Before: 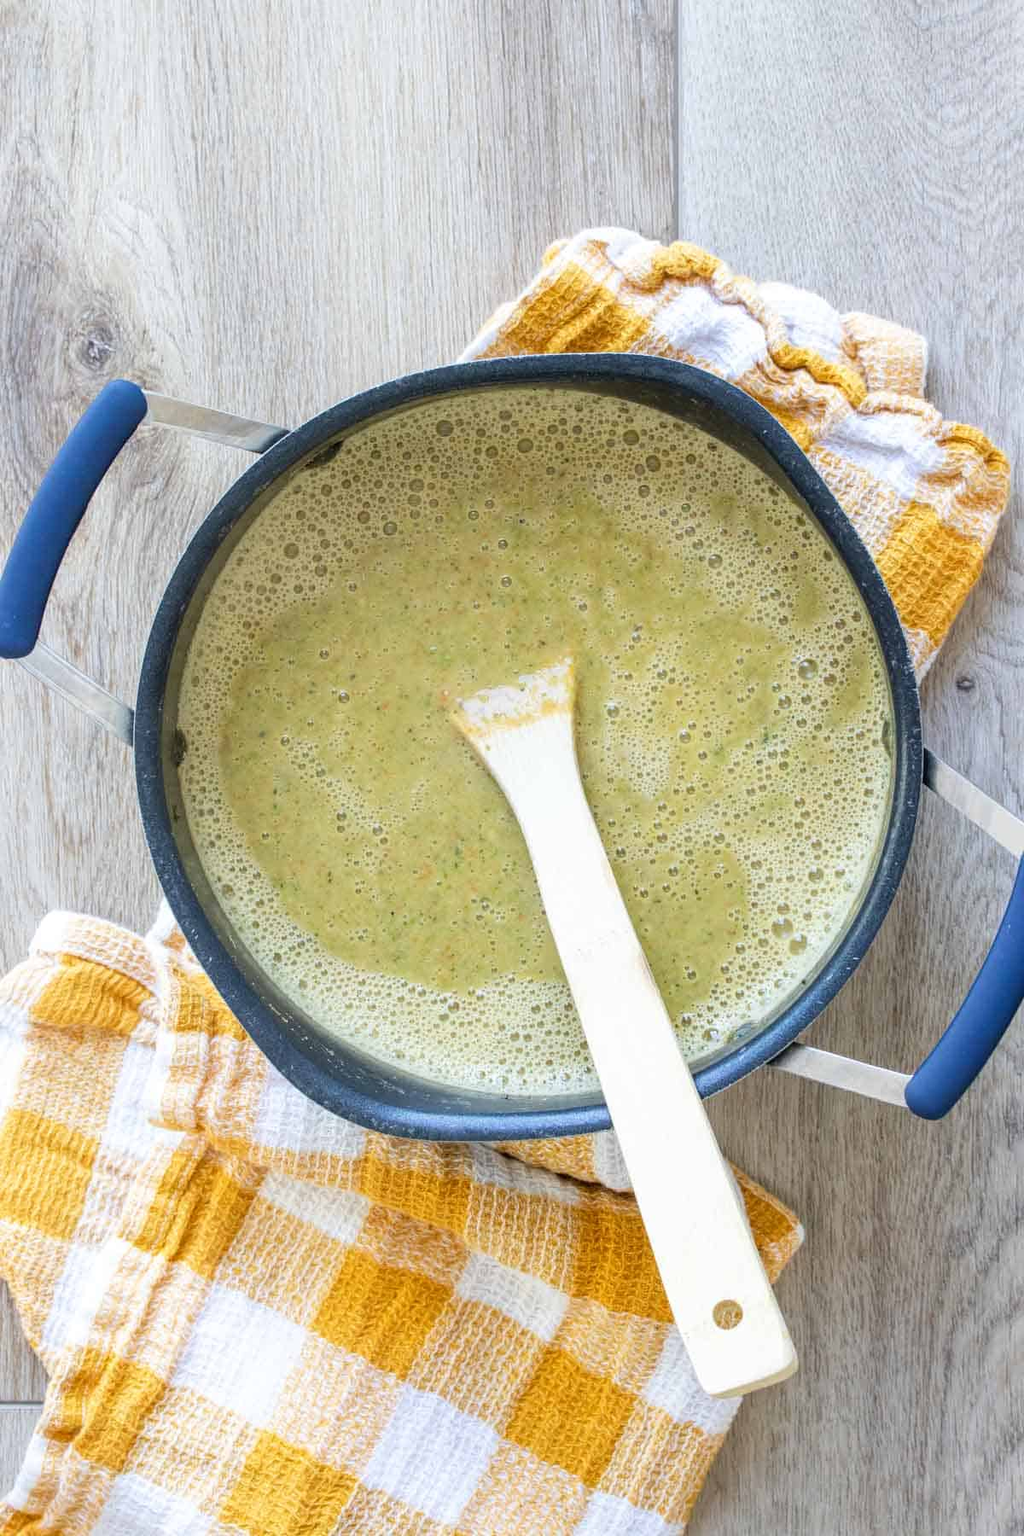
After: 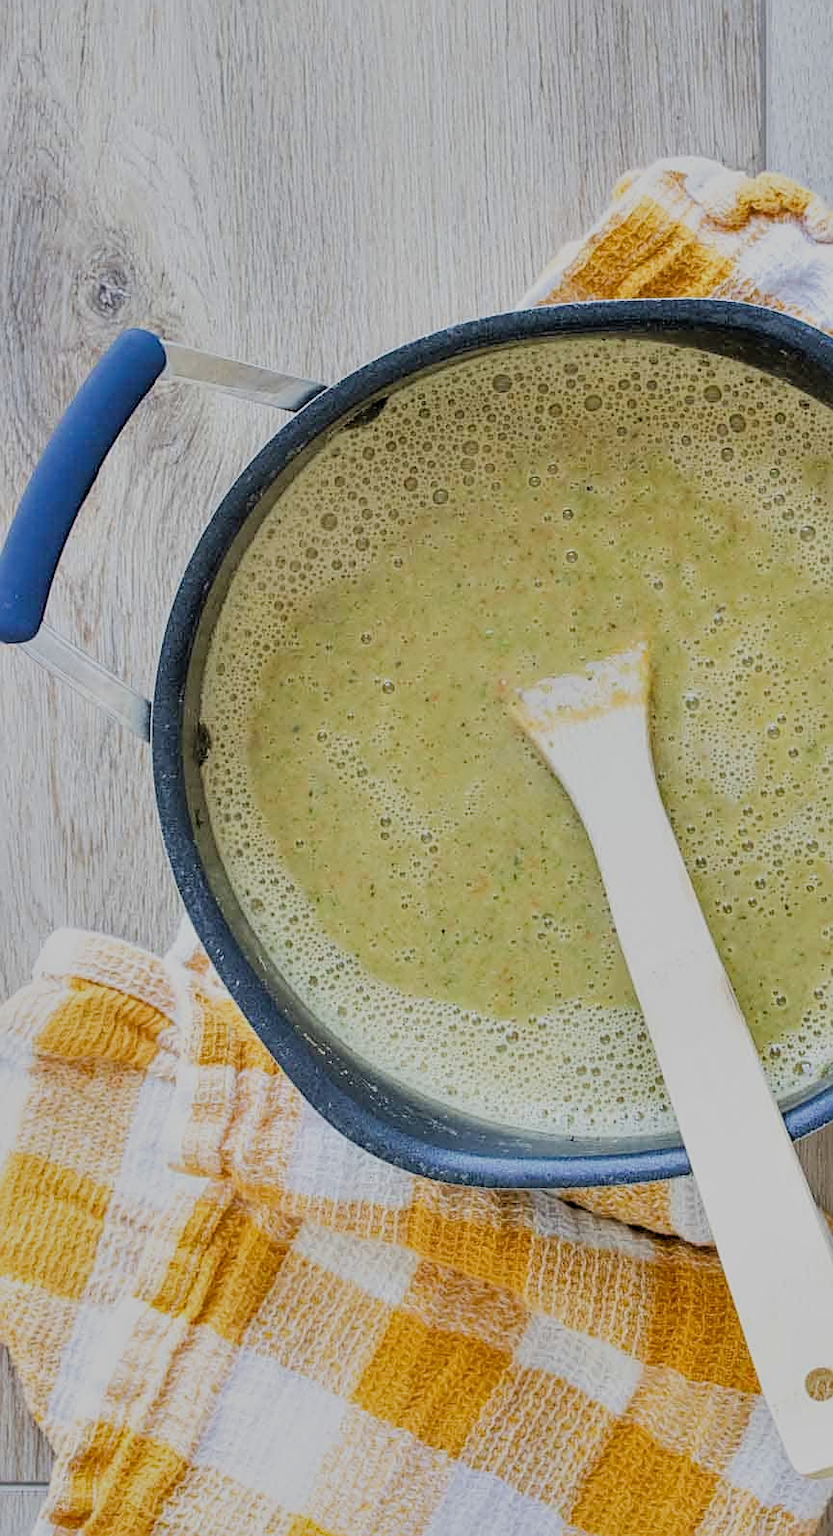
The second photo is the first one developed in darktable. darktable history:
crop: top 5.794%, right 27.904%, bottom 5.64%
shadows and highlights: low approximation 0.01, soften with gaussian
sharpen: on, module defaults
filmic rgb: black relative exposure -6.97 EV, white relative exposure 5.62 EV, threshold 5.96 EV, hardness 2.86, enable highlight reconstruction true
